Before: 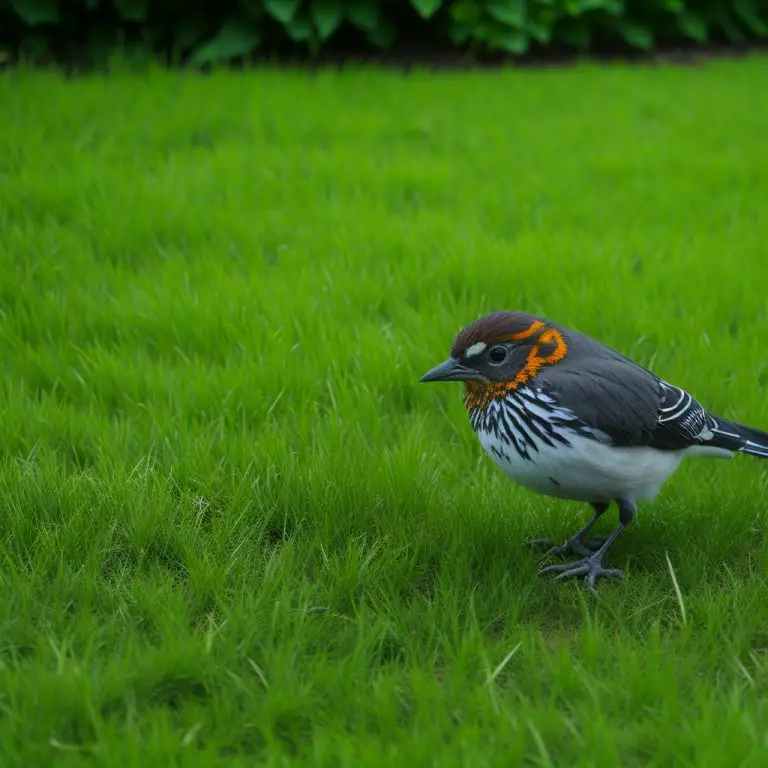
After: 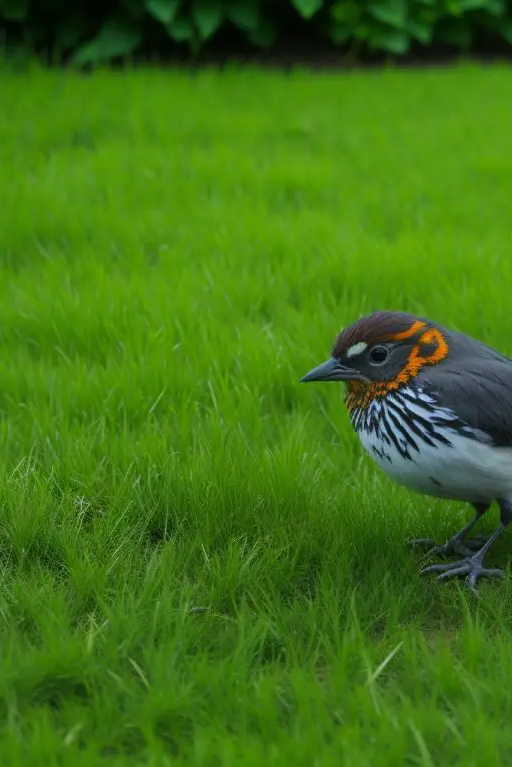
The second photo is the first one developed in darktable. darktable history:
crop and rotate: left 15.548%, right 17.771%
